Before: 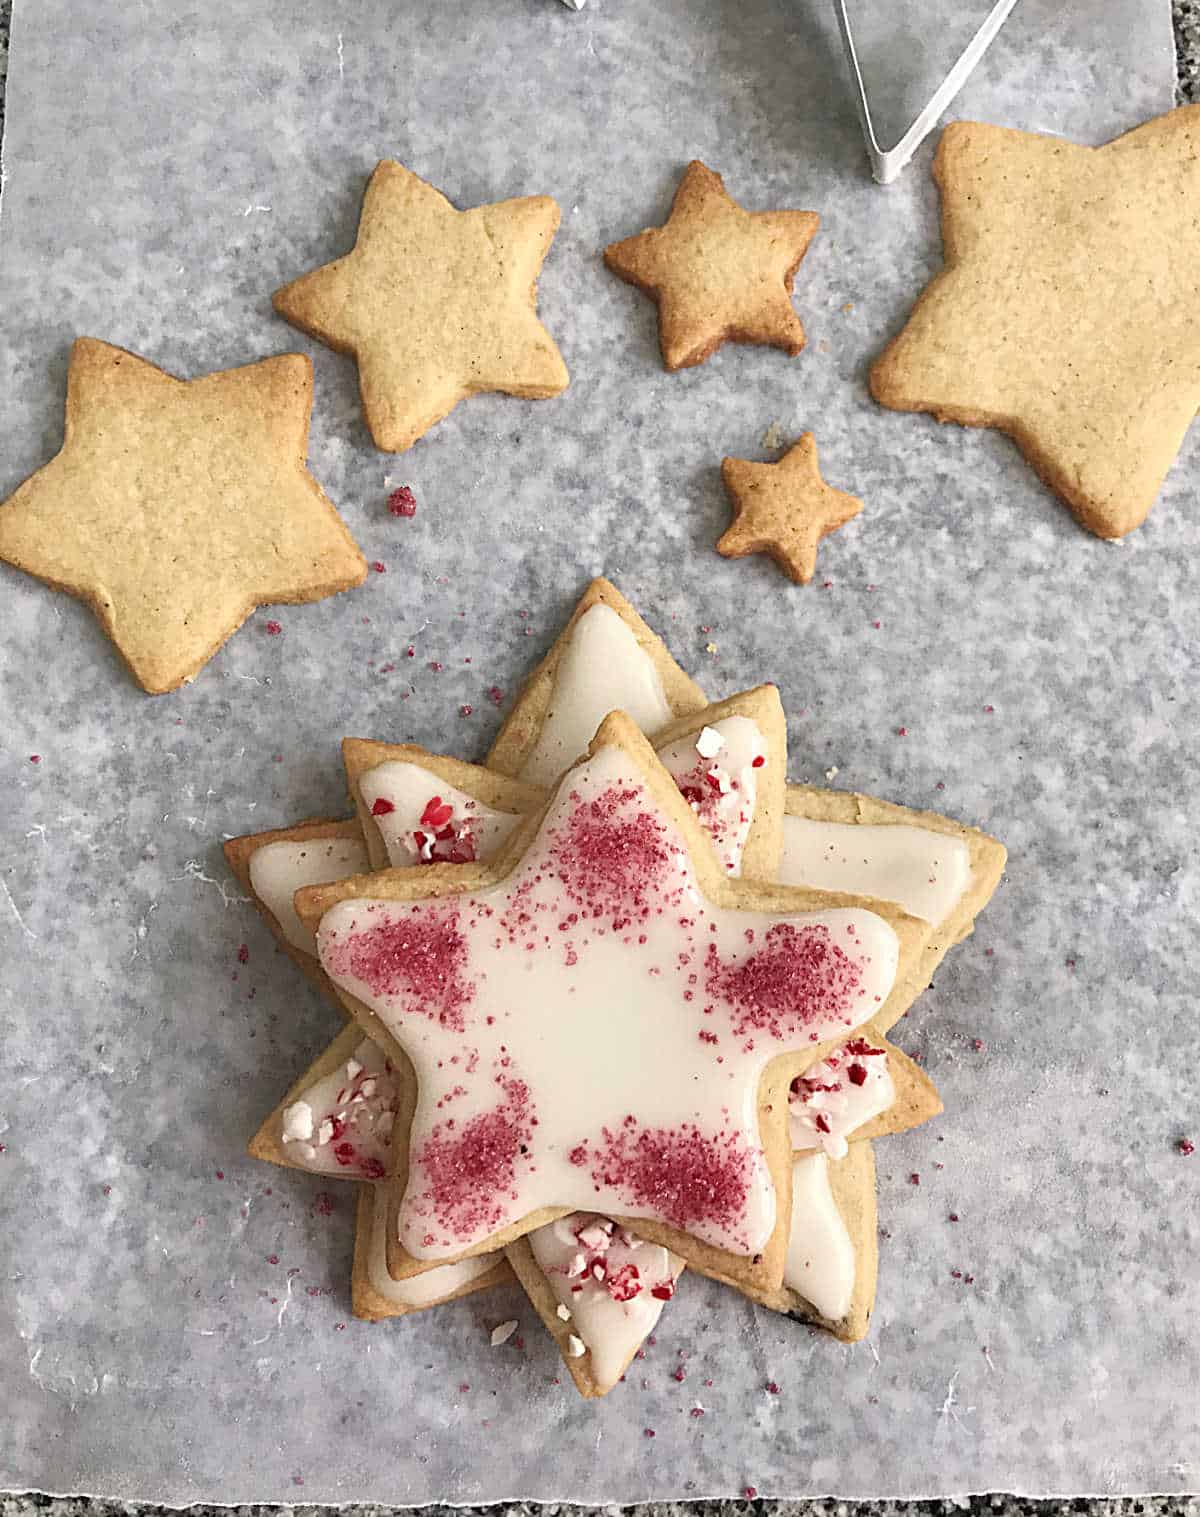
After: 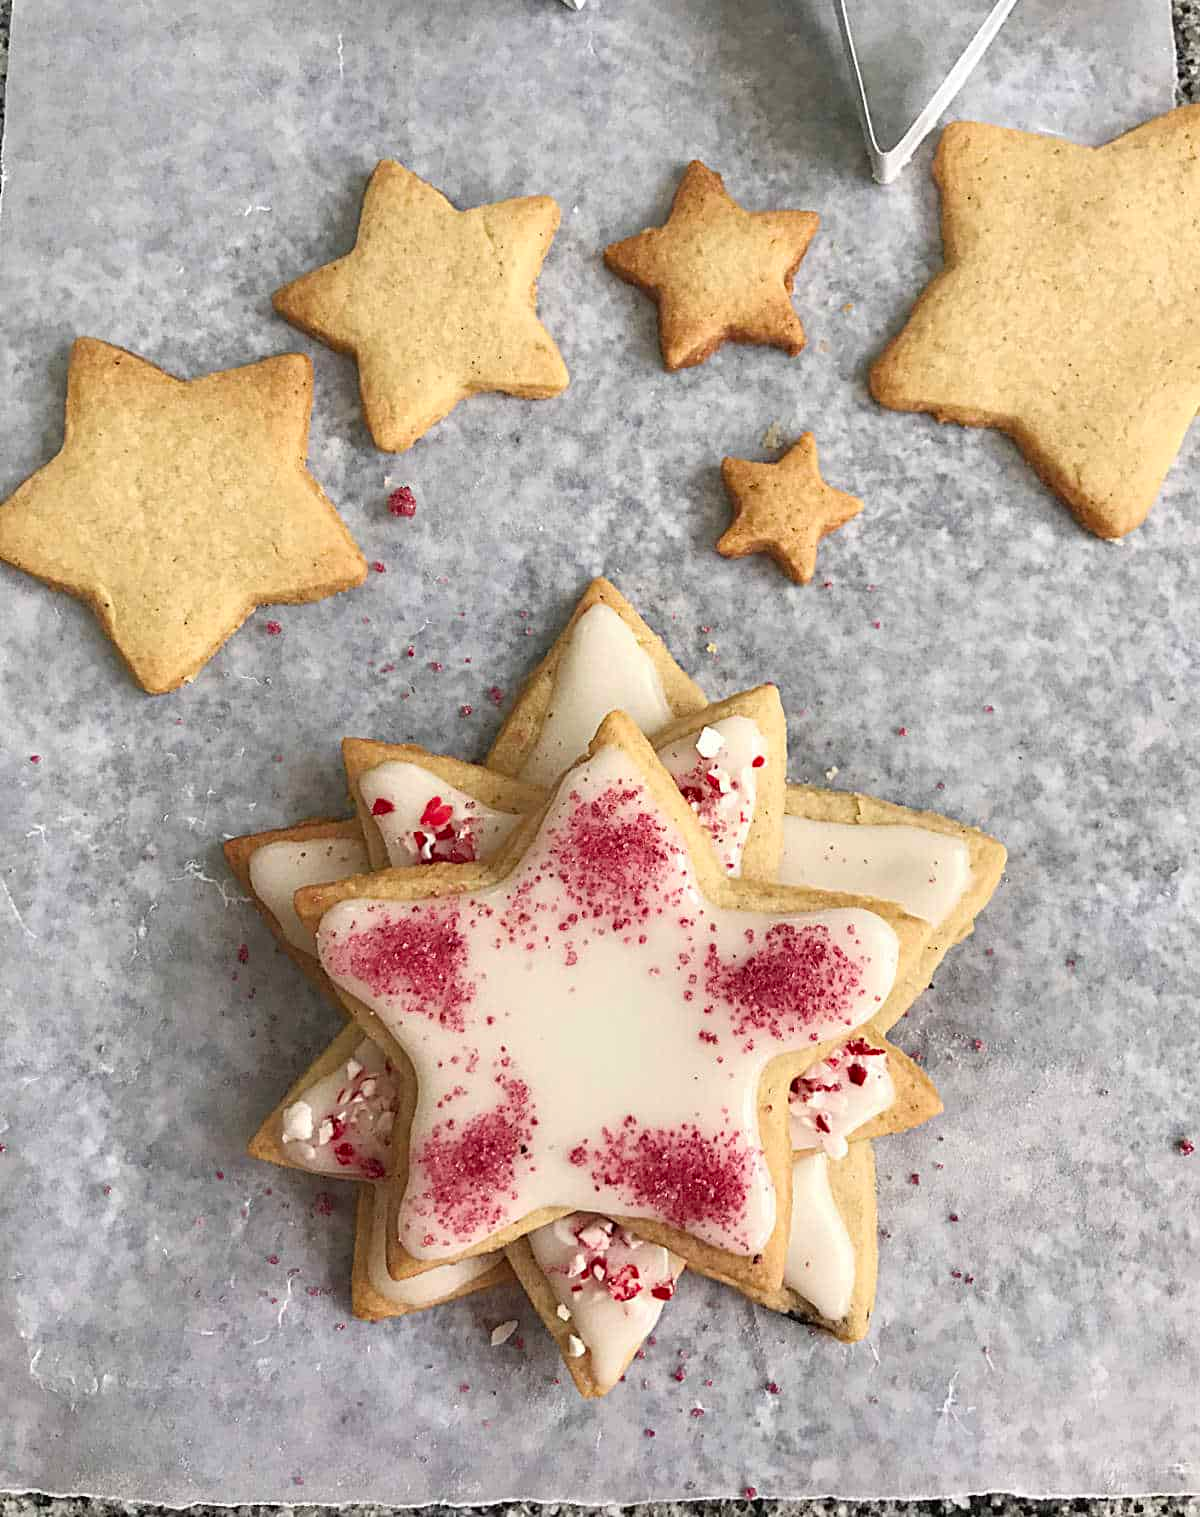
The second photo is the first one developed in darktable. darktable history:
contrast brightness saturation: contrast 0.045, saturation 0.158
